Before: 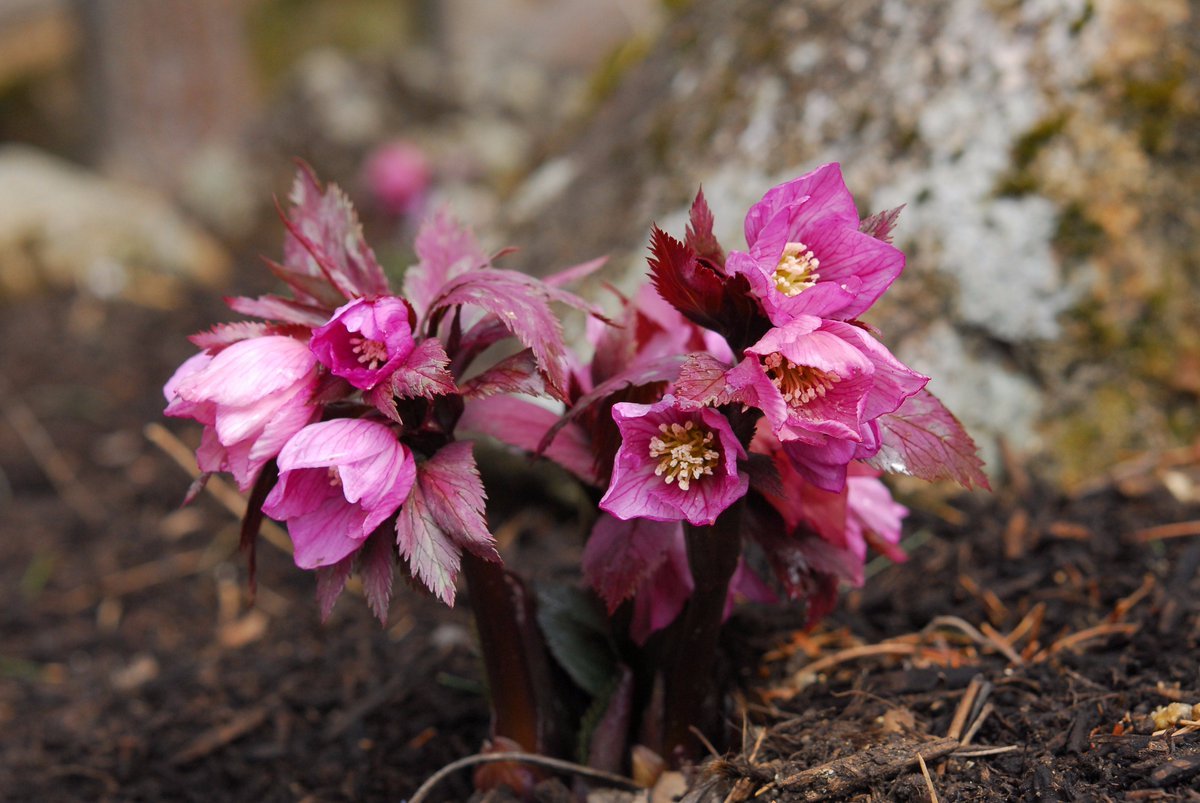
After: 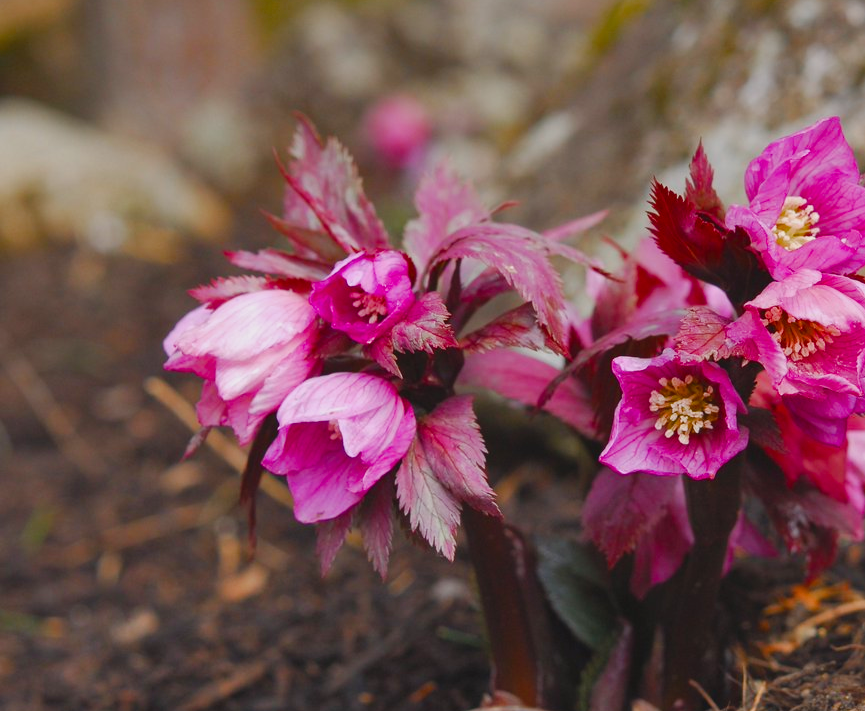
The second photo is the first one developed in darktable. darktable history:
color balance rgb: global offset › luminance 0.468%, global offset › hue 172.36°, linear chroma grading › shadows -2.973%, linear chroma grading › highlights -4.573%, perceptual saturation grading › global saturation 0.541%, perceptual saturation grading › highlights -17.163%, perceptual saturation grading › mid-tones 33.551%, perceptual saturation grading › shadows 50.466%, contrast -10.151%
crop: top 5.75%, right 27.909%, bottom 5.591%
shadows and highlights: shadows 33.12, highlights -46.86, compress 49.54%, soften with gaussian
